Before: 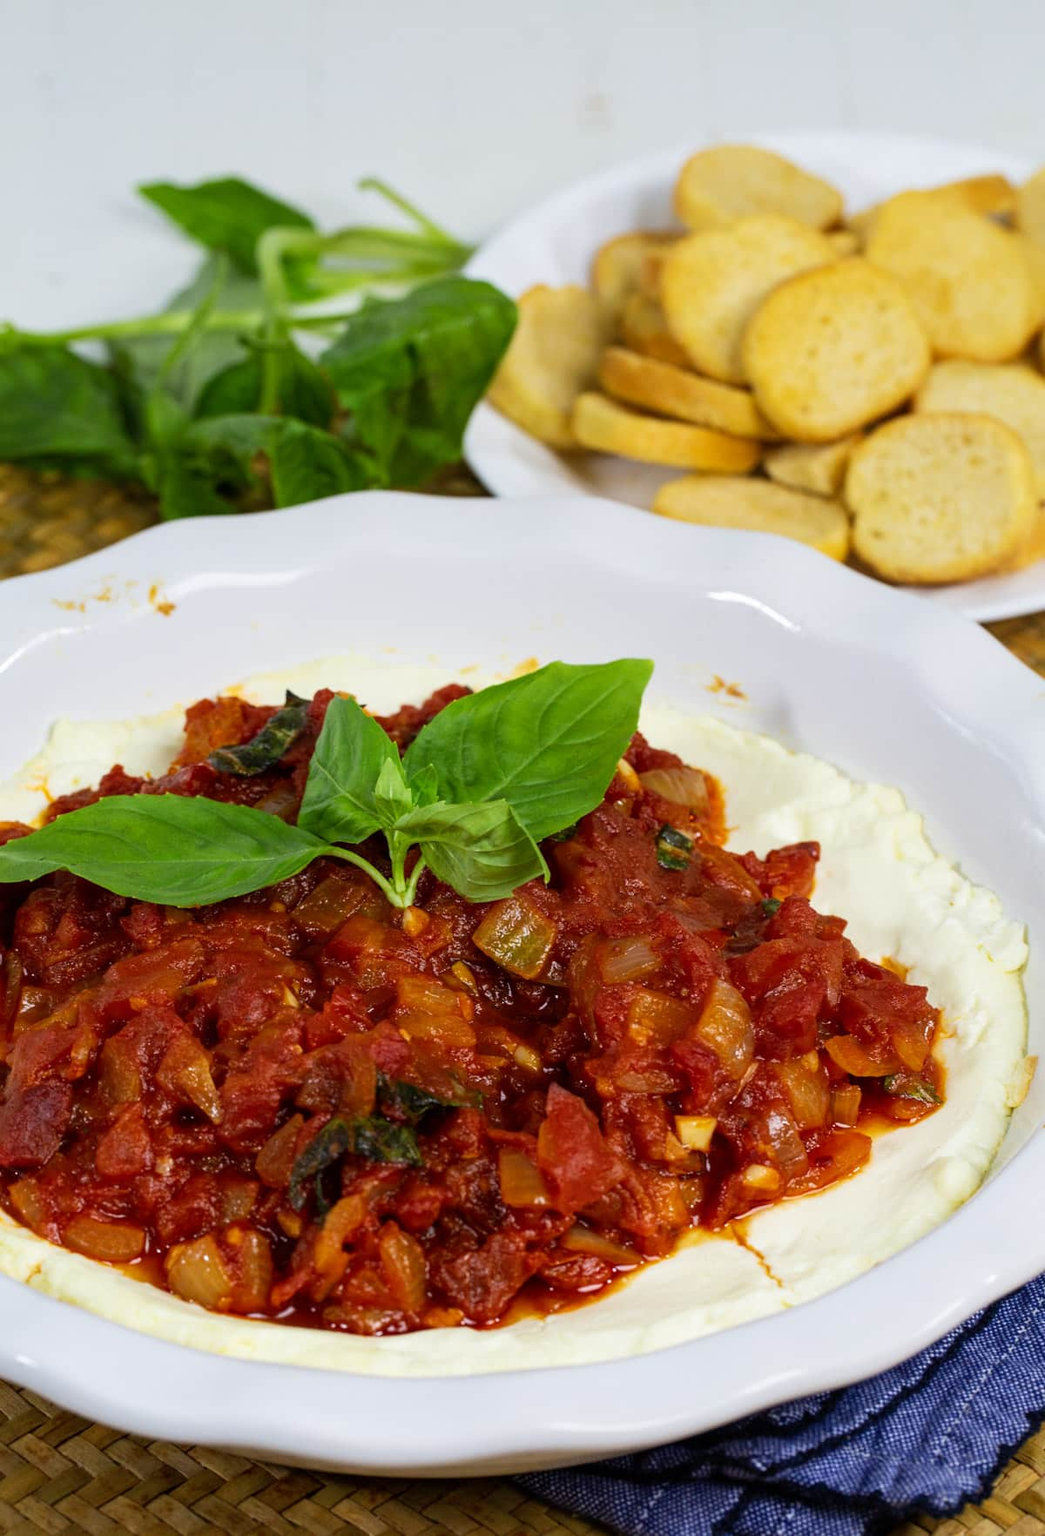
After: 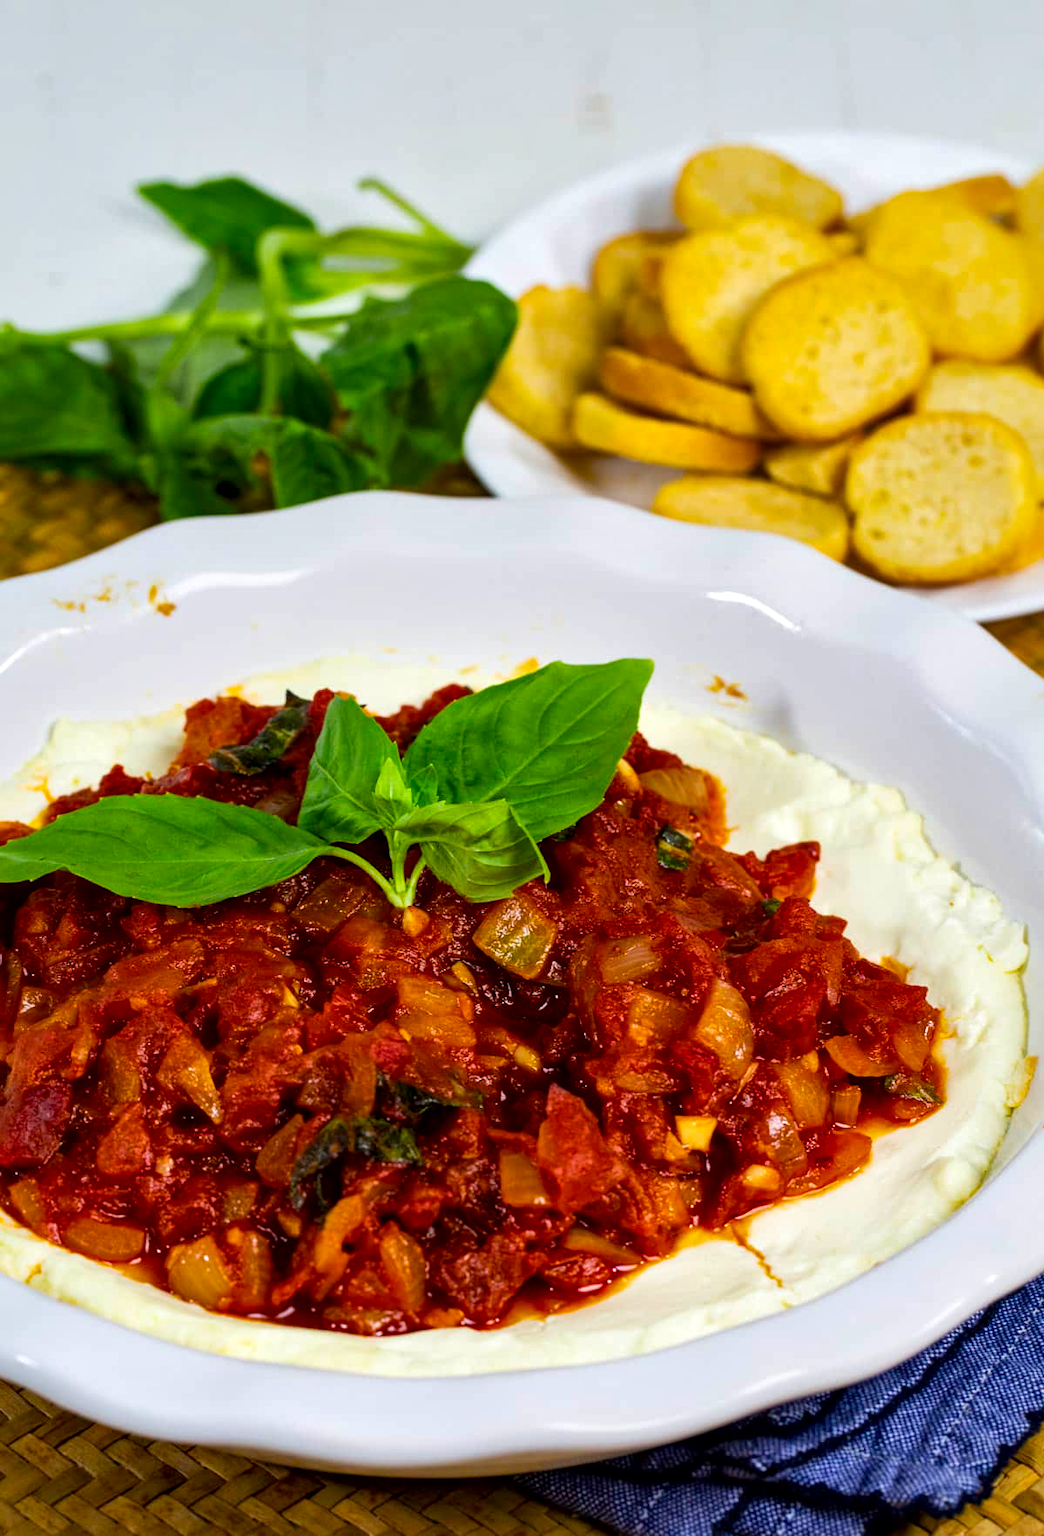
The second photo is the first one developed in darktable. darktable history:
color balance rgb: perceptual saturation grading › global saturation 19.826%
local contrast: mode bilateral grid, contrast 25, coarseness 60, detail 151%, midtone range 0.2
